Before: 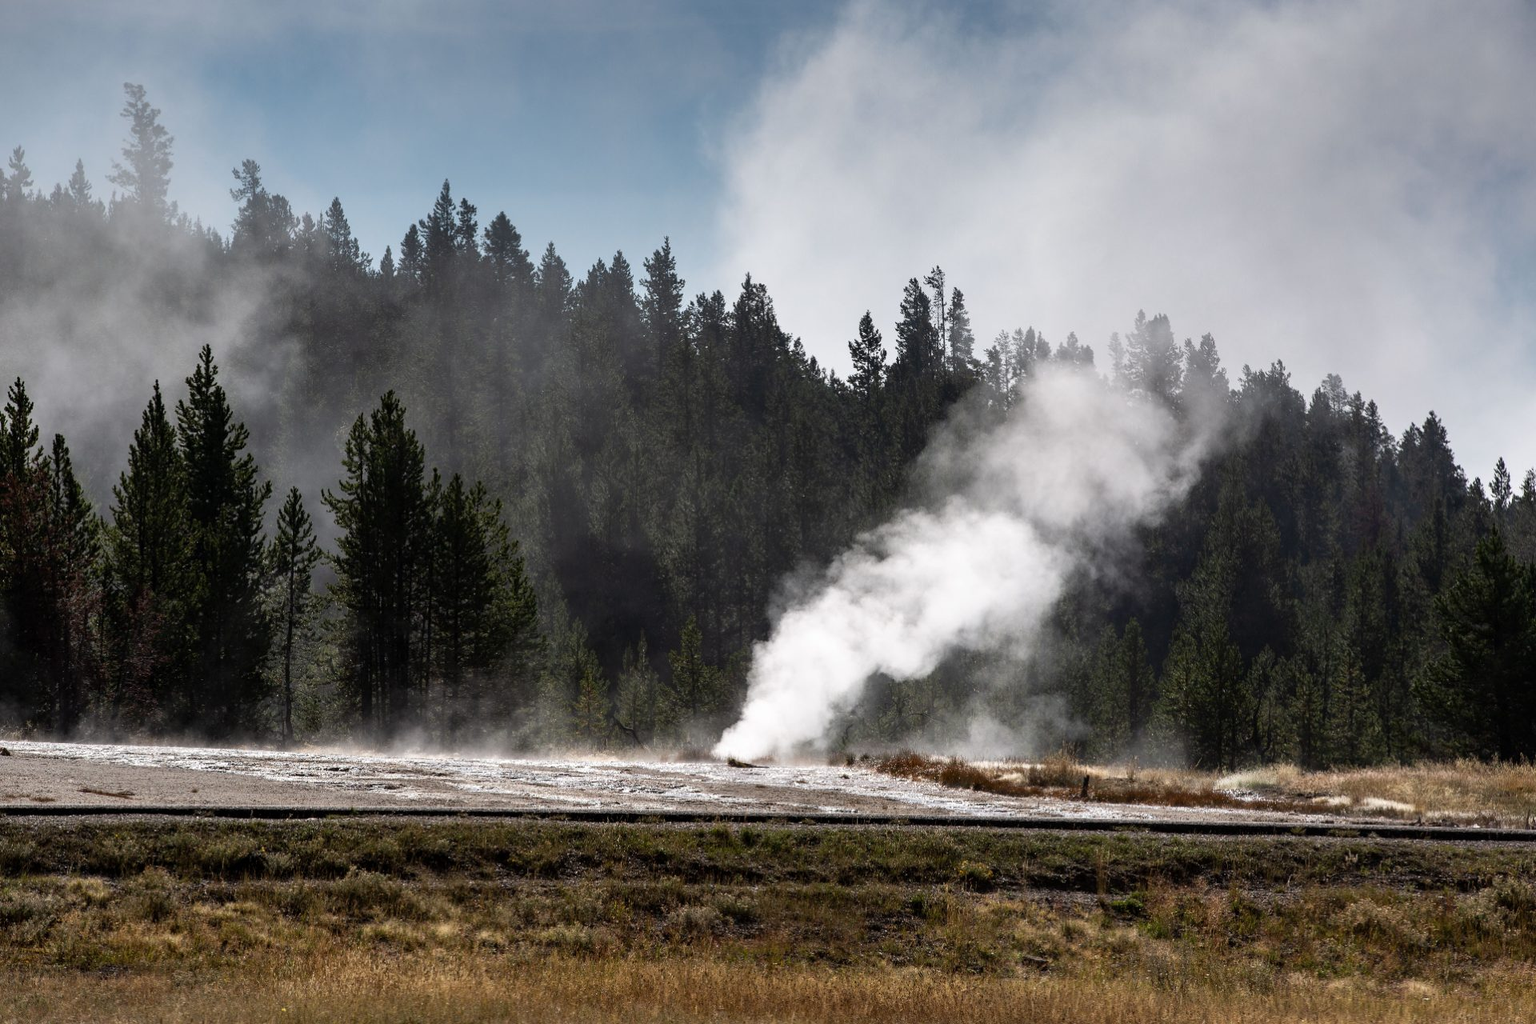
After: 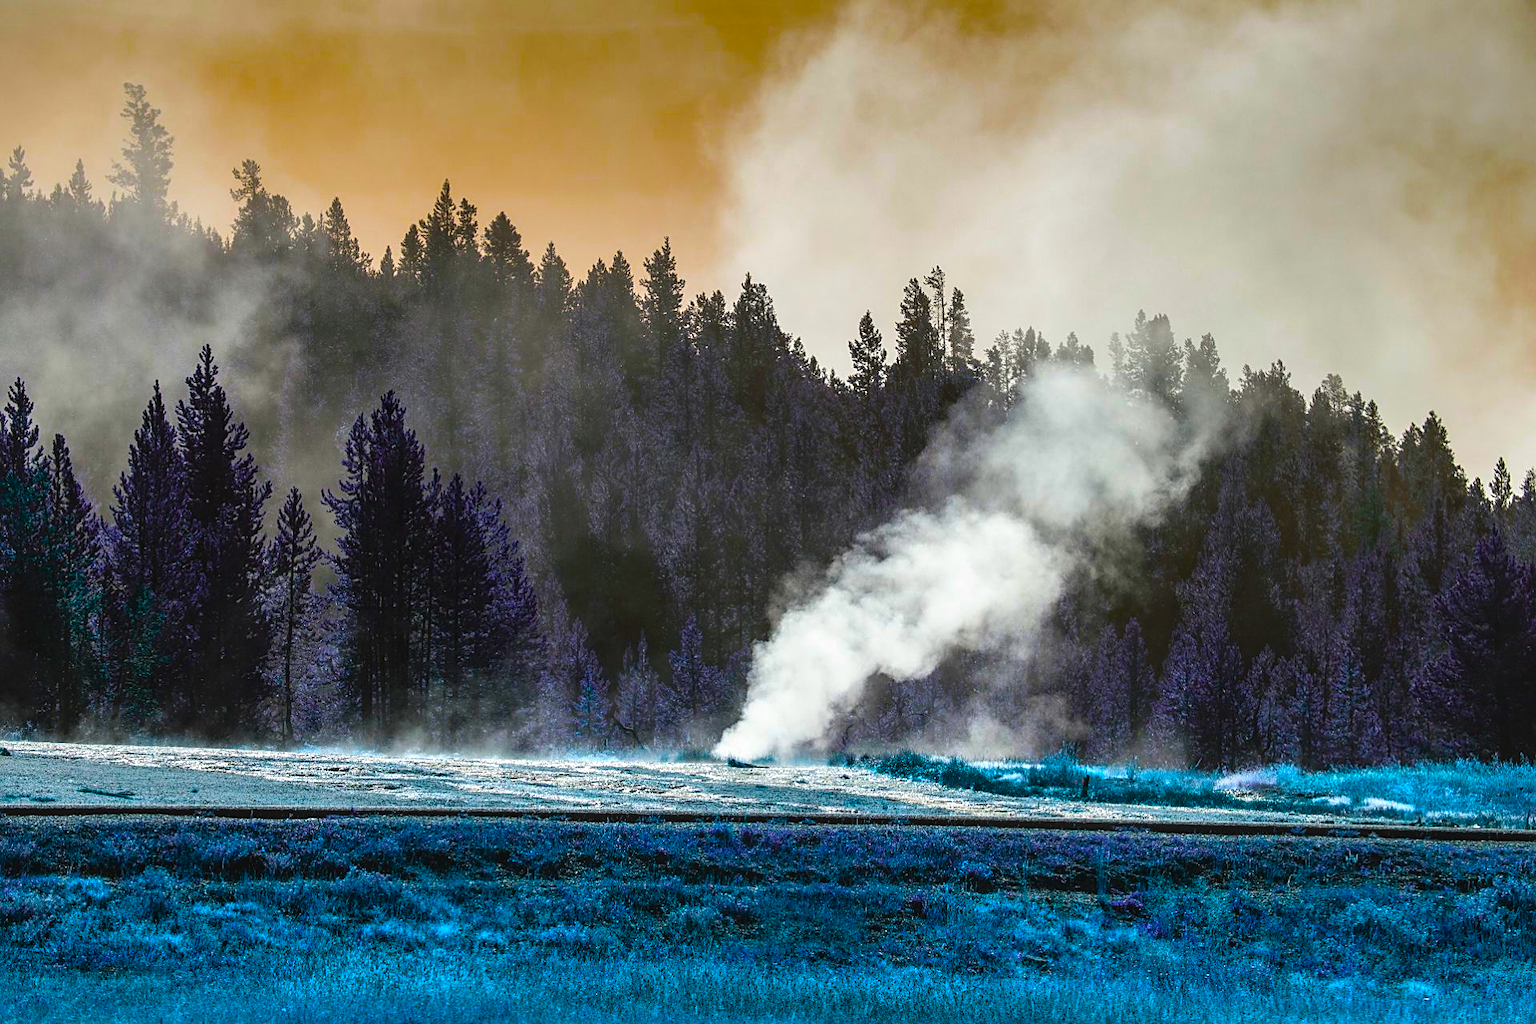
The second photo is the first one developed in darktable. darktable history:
local contrast: on, module defaults
color balance rgb: global offset › luminance 0.706%, perceptual saturation grading › global saturation 99.144%, hue shift 177.23°, global vibrance 49.175%, contrast 0.209%
sharpen: on, module defaults
